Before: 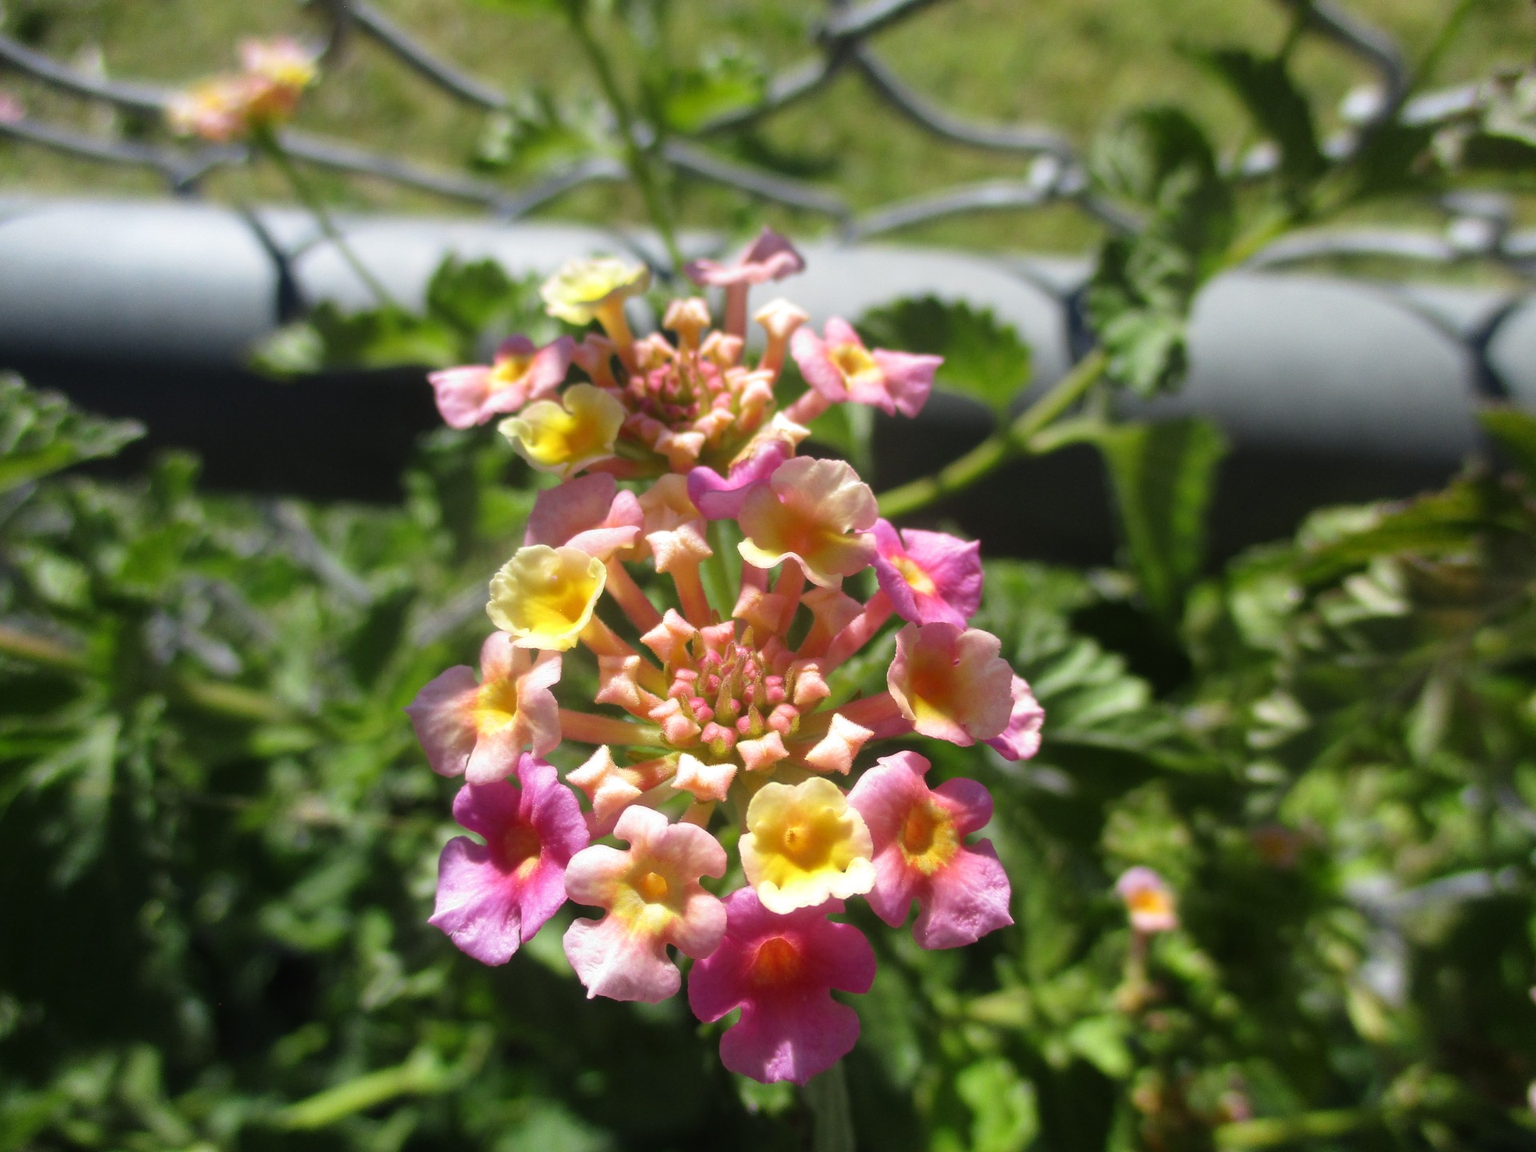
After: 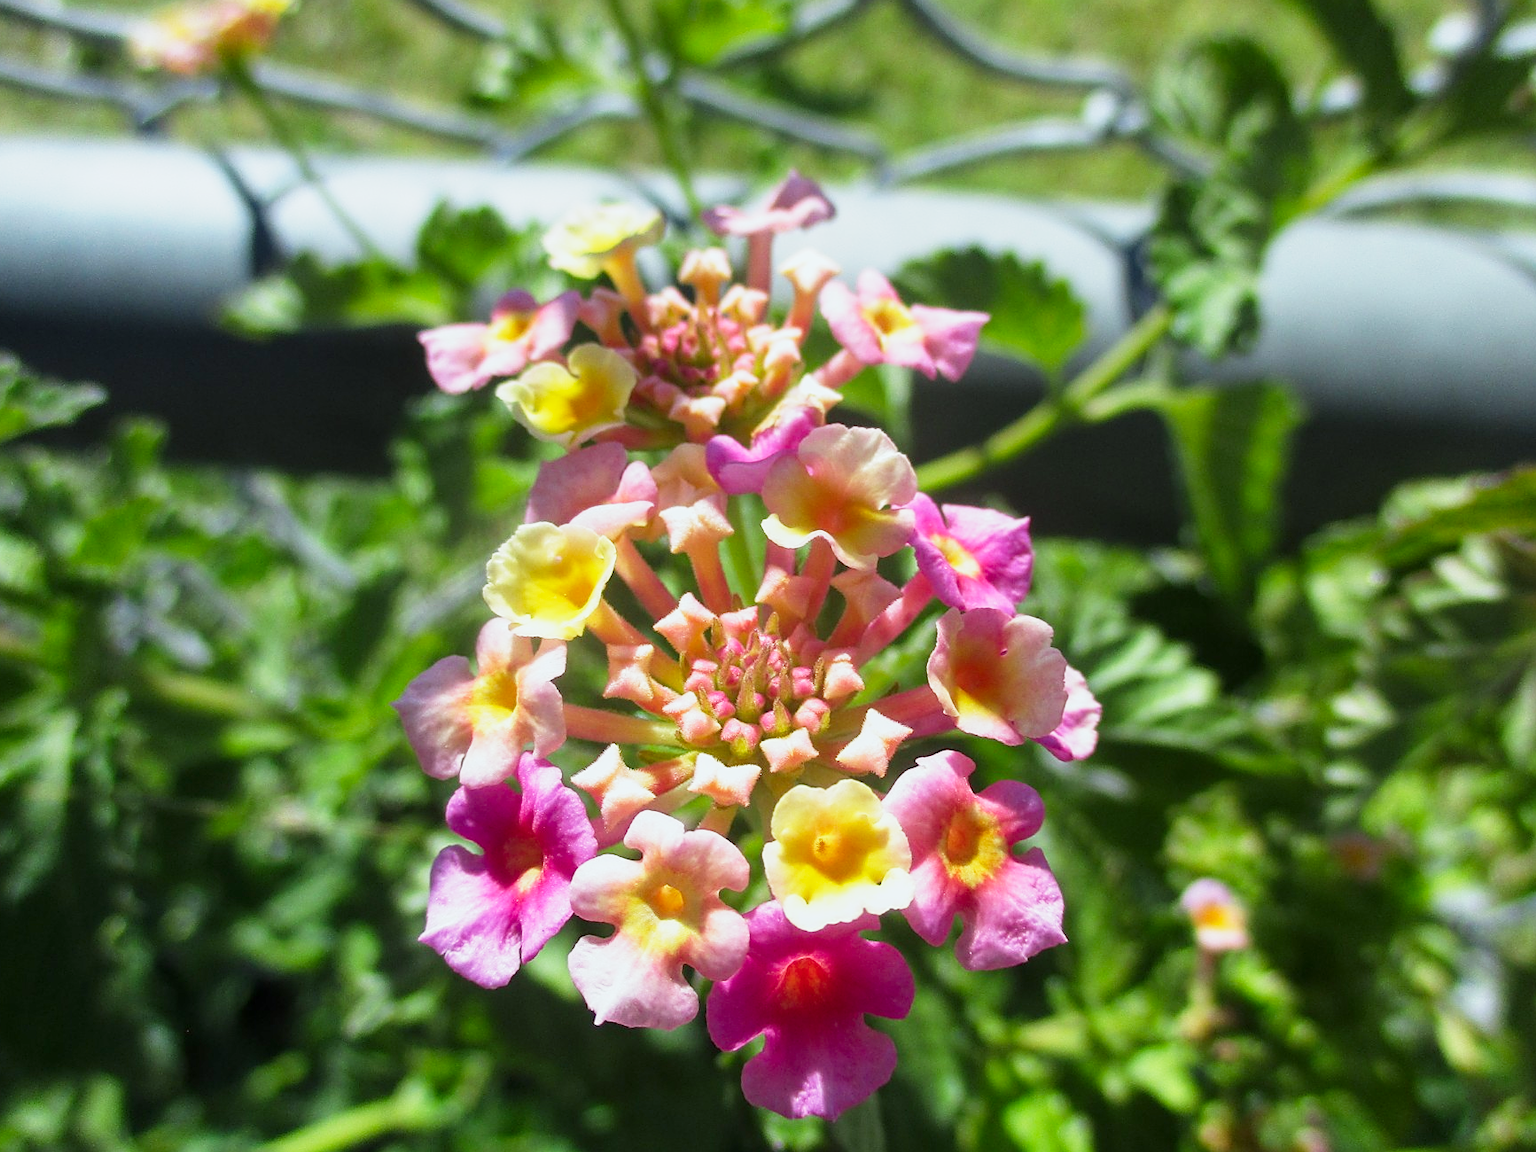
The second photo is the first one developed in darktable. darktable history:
base curve: curves: ch0 [(0, 0) (0.088, 0.125) (0.176, 0.251) (0.354, 0.501) (0.613, 0.749) (1, 0.877)], preserve colors none
crop: left 3.305%, top 6.436%, right 6.389%, bottom 3.258%
white balance: red 0.925, blue 1.046
local contrast: highlights 100%, shadows 100%, detail 120%, midtone range 0.2
color calibration: output R [0.946, 0.065, -0.013, 0], output G [-0.246, 1.264, -0.017, 0], output B [0.046, -0.098, 1.05, 0], illuminant custom, x 0.344, y 0.359, temperature 5045.54 K
sharpen: on, module defaults
